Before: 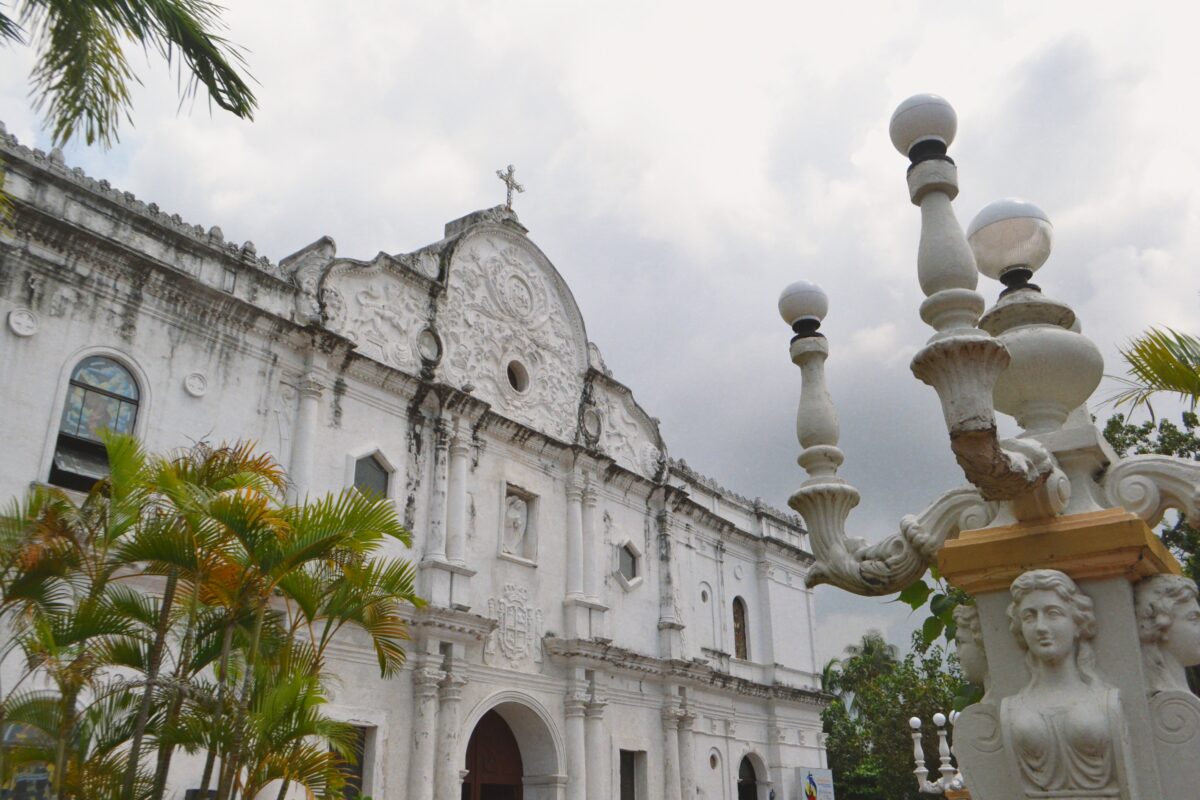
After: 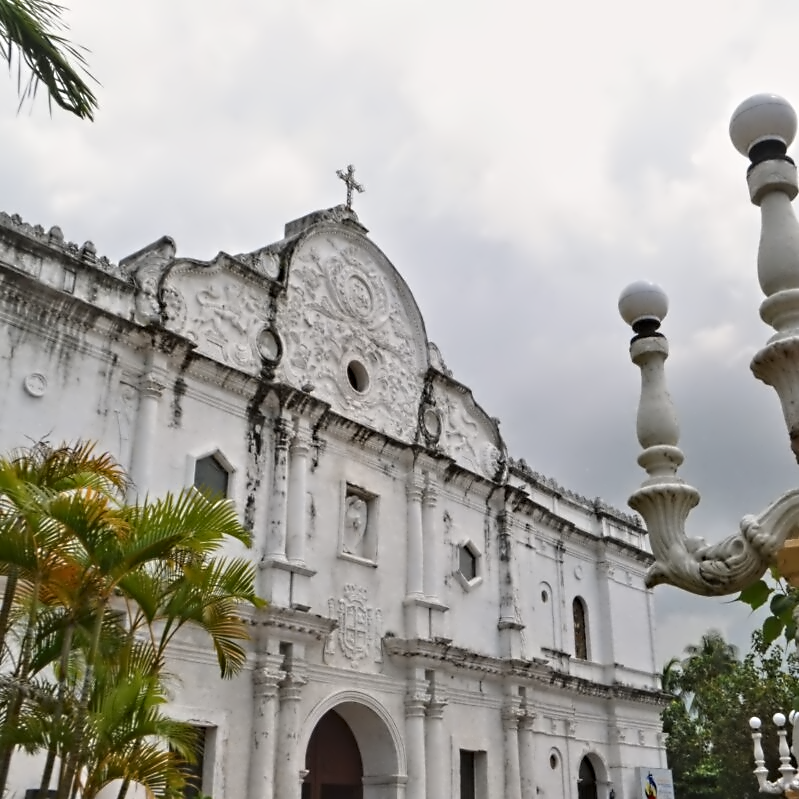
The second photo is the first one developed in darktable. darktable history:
contrast equalizer: y [[0.5, 0.542, 0.583, 0.625, 0.667, 0.708], [0.5 ×6], [0.5 ×6], [0, 0.033, 0.067, 0.1, 0.133, 0.167], [0, 0.05, 0.1, 0.15, 0.2, 0.25]]
crop and rotate: left 13.364%, right 19.982%
